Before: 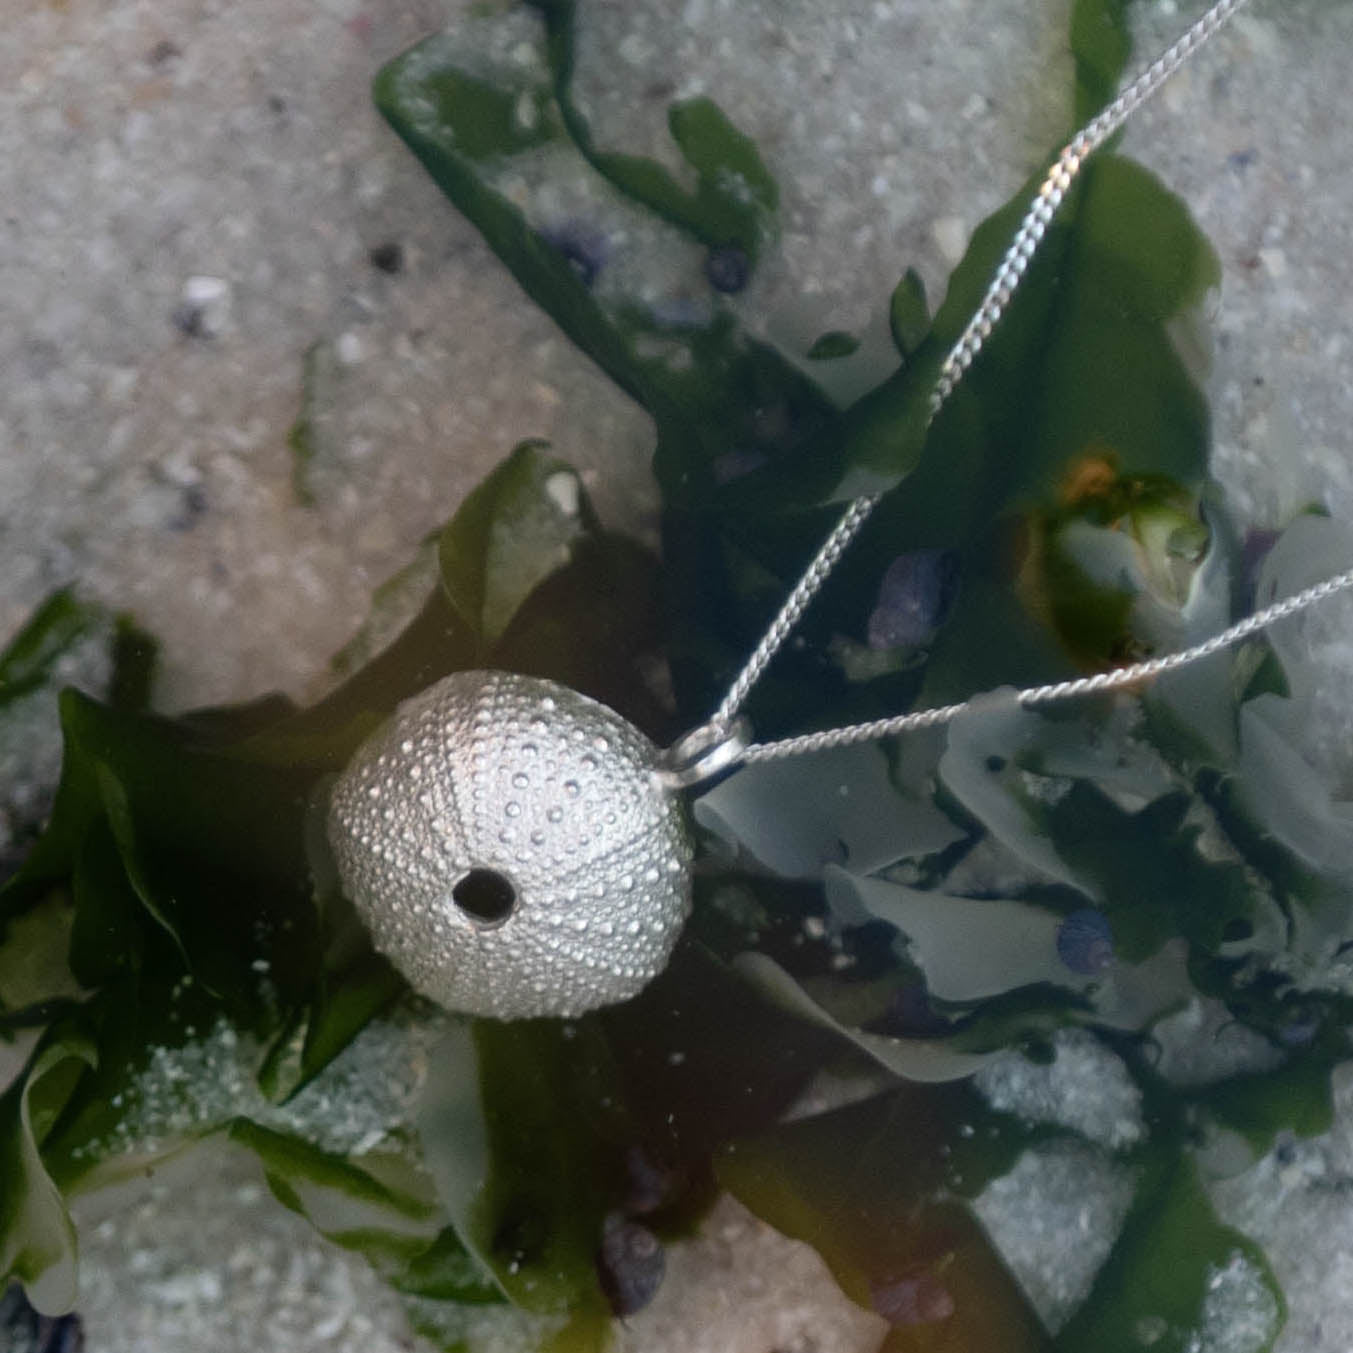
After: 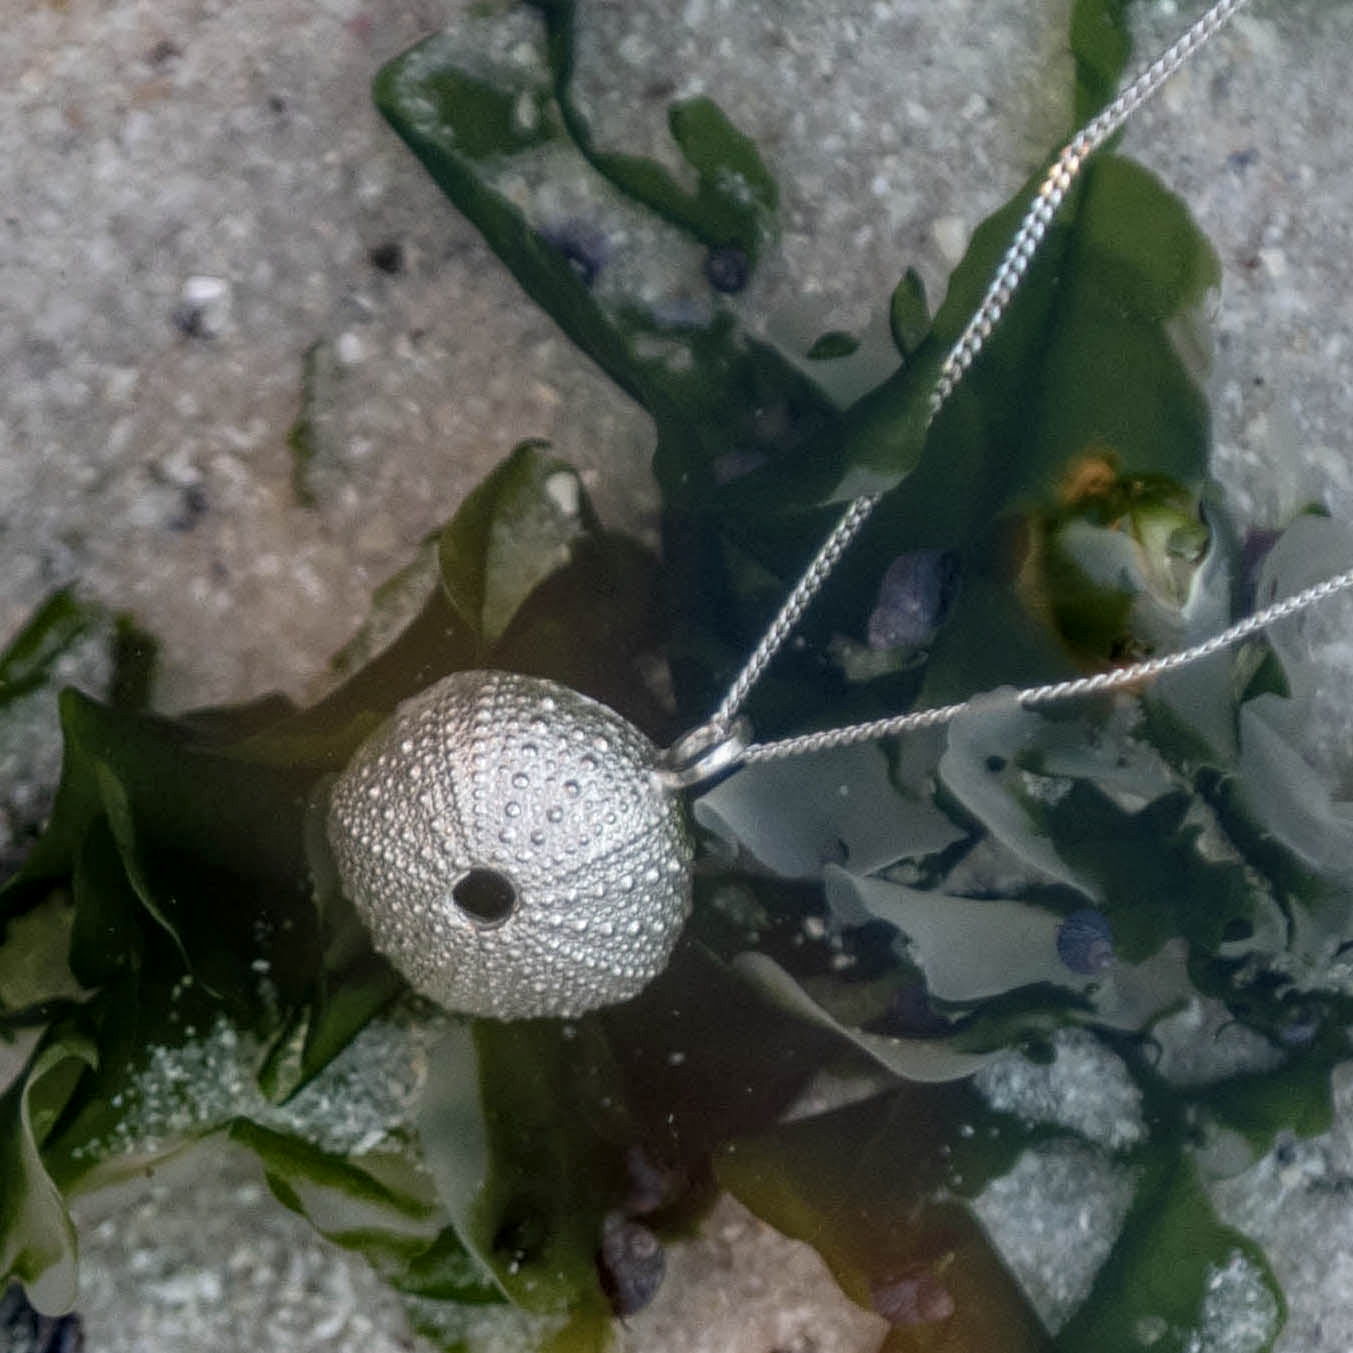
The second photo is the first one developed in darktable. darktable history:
local contrast: highlights 74%, shadows 55%, detail 177%, midtone range 0.213
